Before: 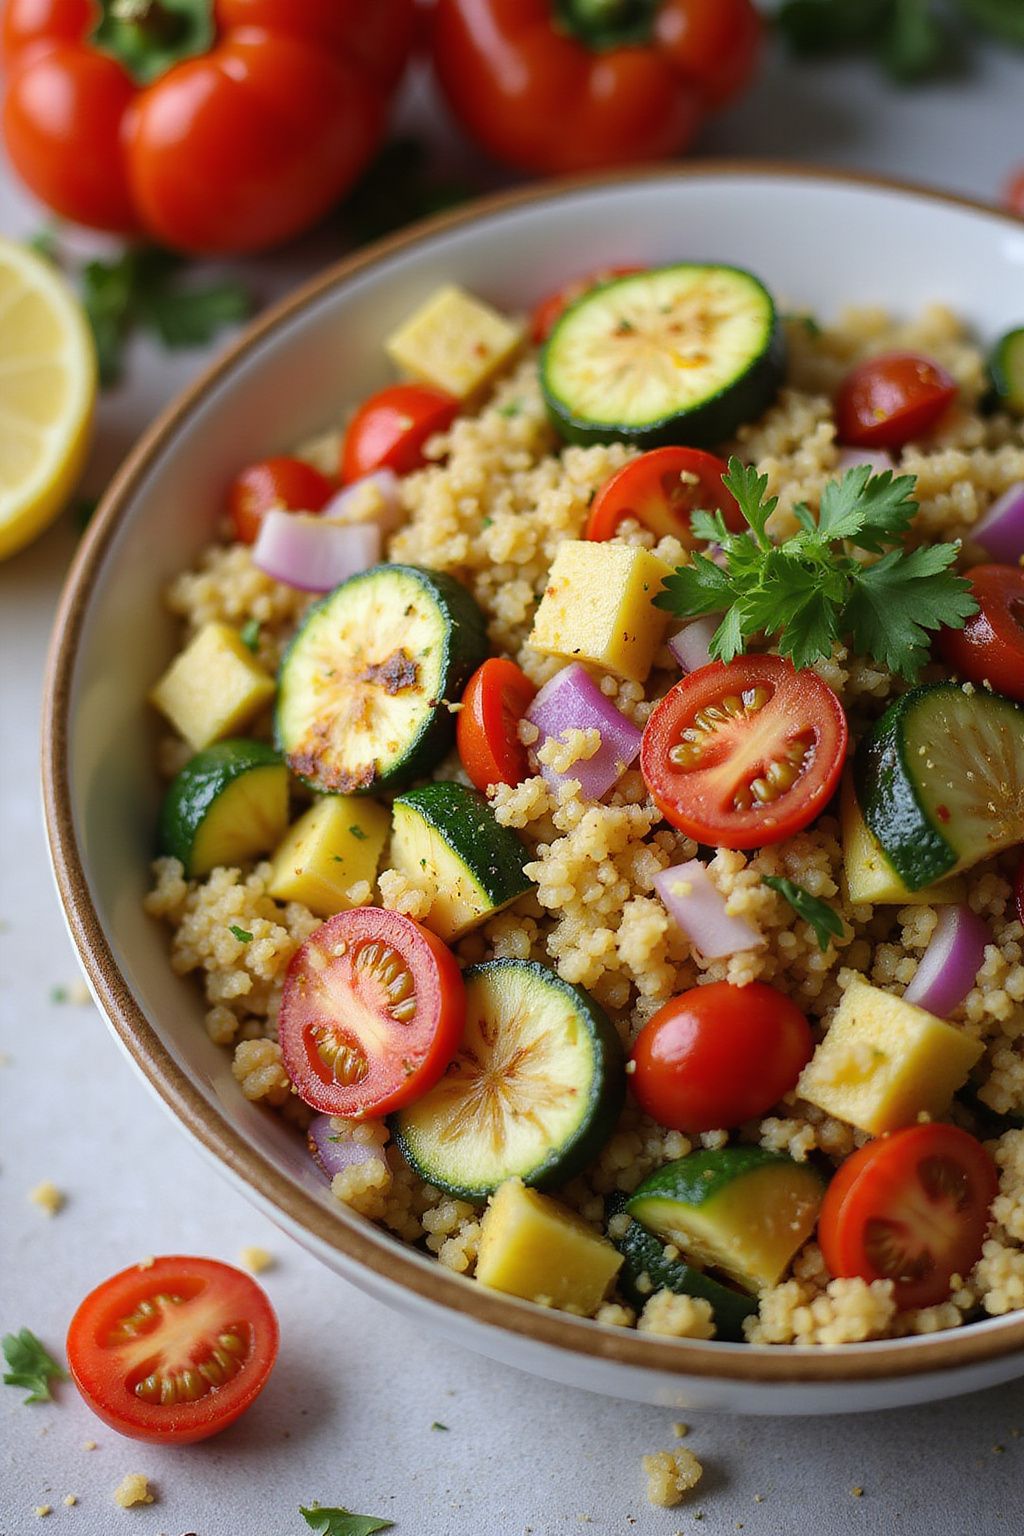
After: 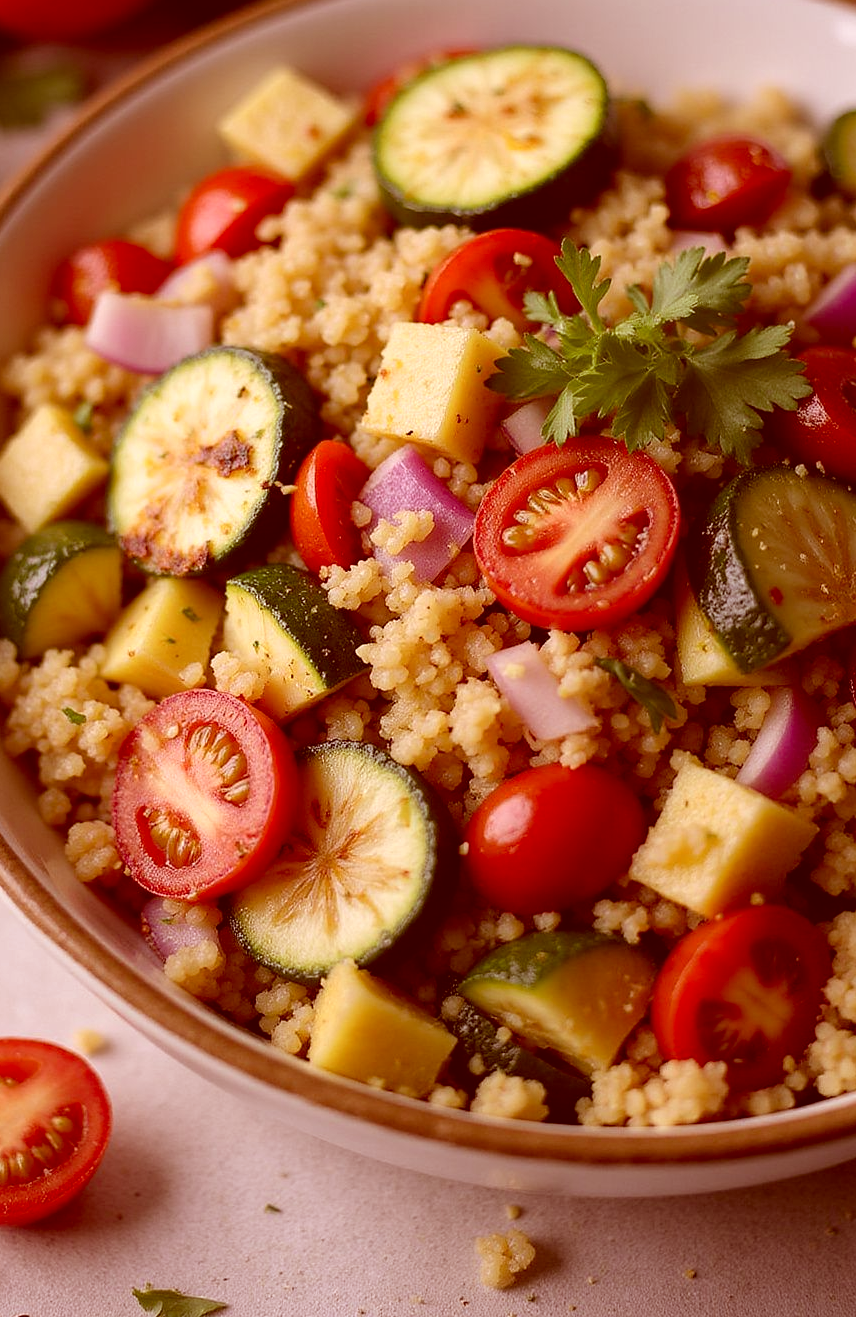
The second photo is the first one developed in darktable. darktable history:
color correction: highlights a* 9.03, highlights b* 8.71, shadows a* 40, shadows b* 40, saturation 0.8
crop: left 16.315%, top 14.246%
